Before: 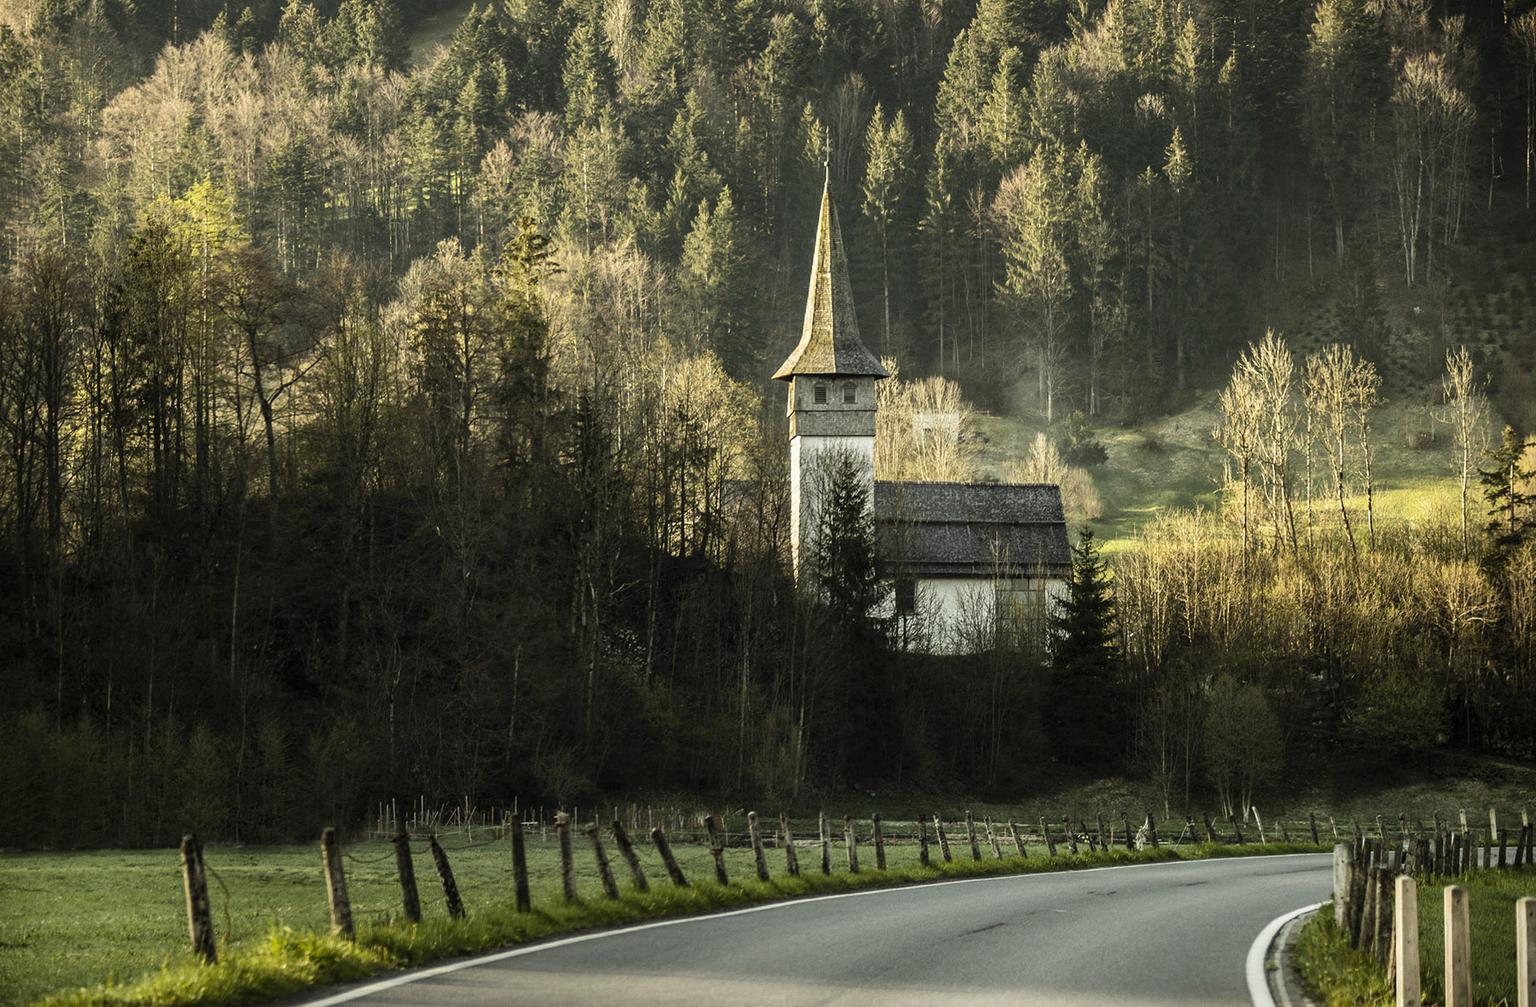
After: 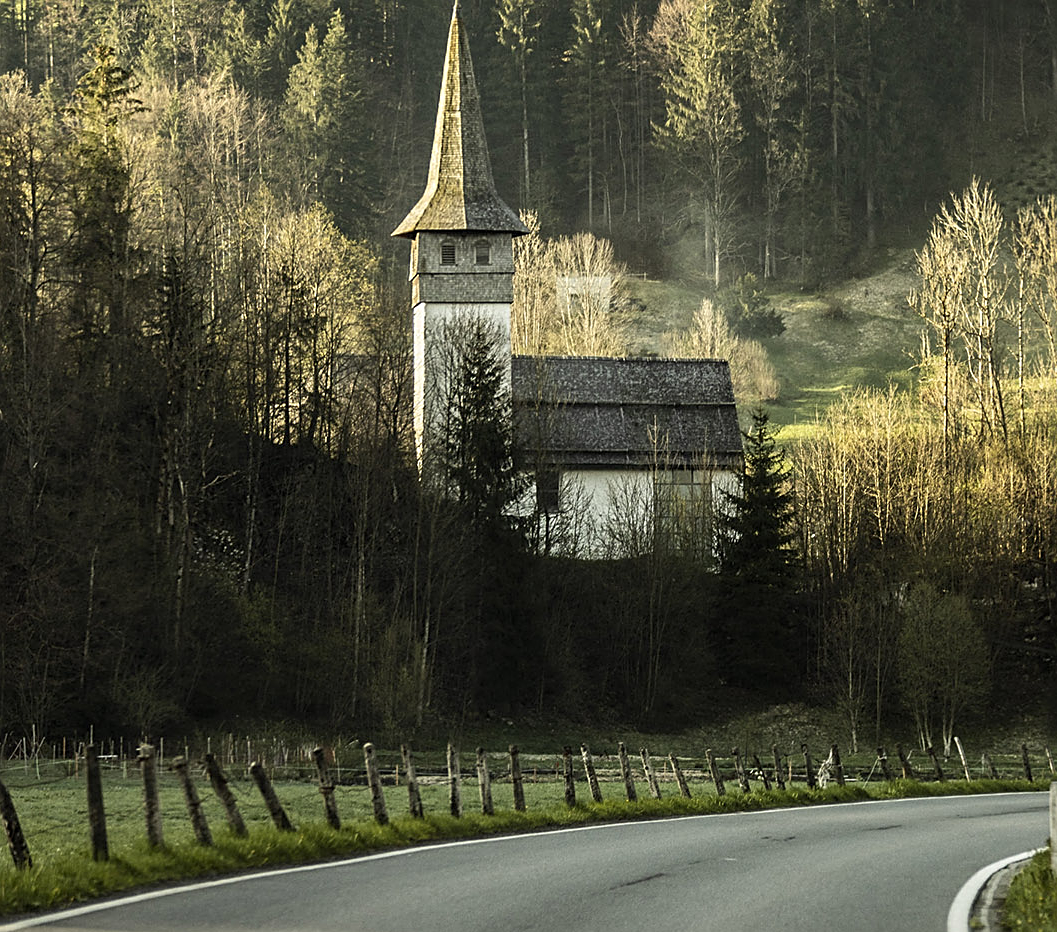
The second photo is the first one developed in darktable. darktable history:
sharpen: on, module defaults
crop and rotate: left 28.541%, top 17.699%, right 12.69%, bottom 3.315%
